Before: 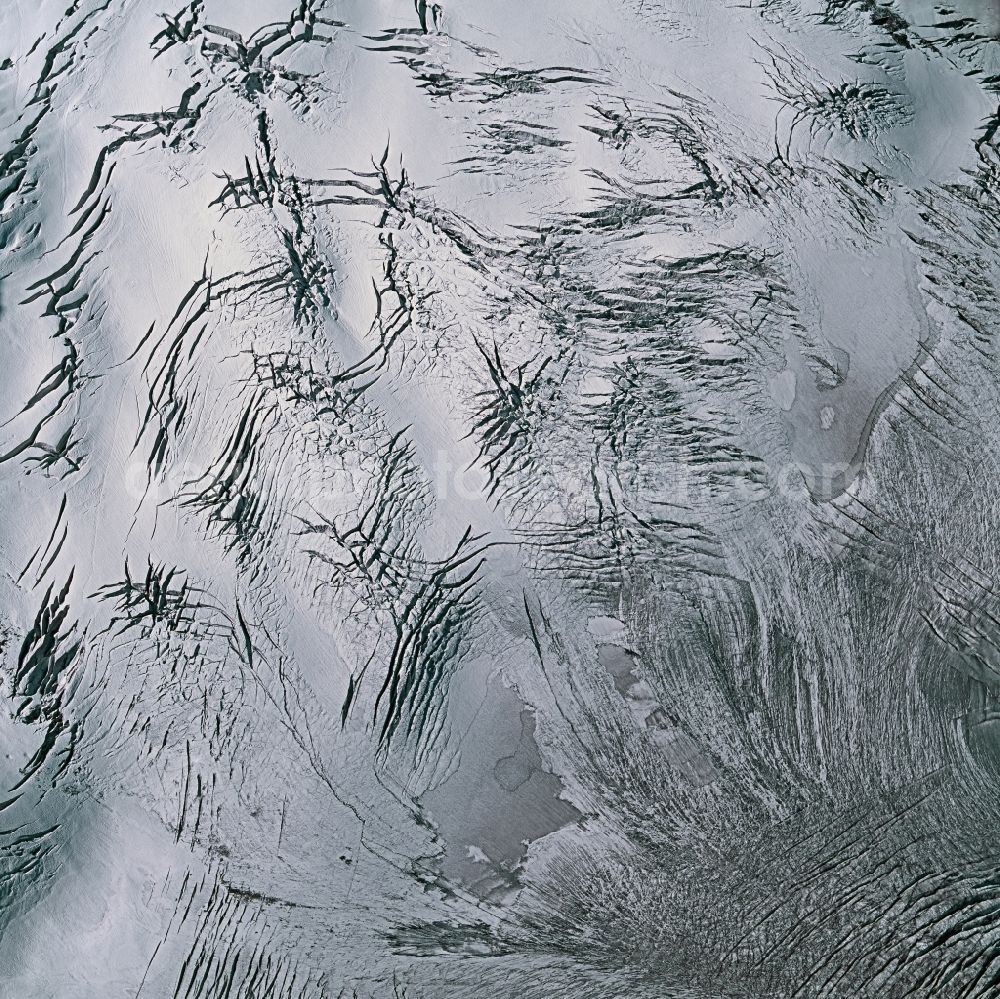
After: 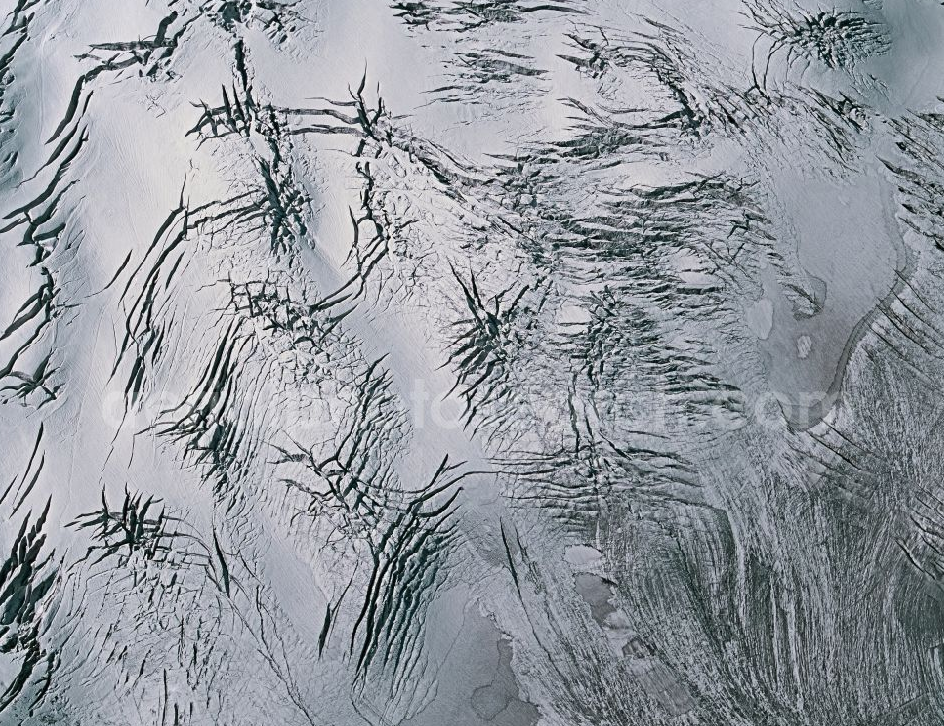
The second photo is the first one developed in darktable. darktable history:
crop: left 2.385%, top 7.14%, right 3.187%, bottom 20.15%
